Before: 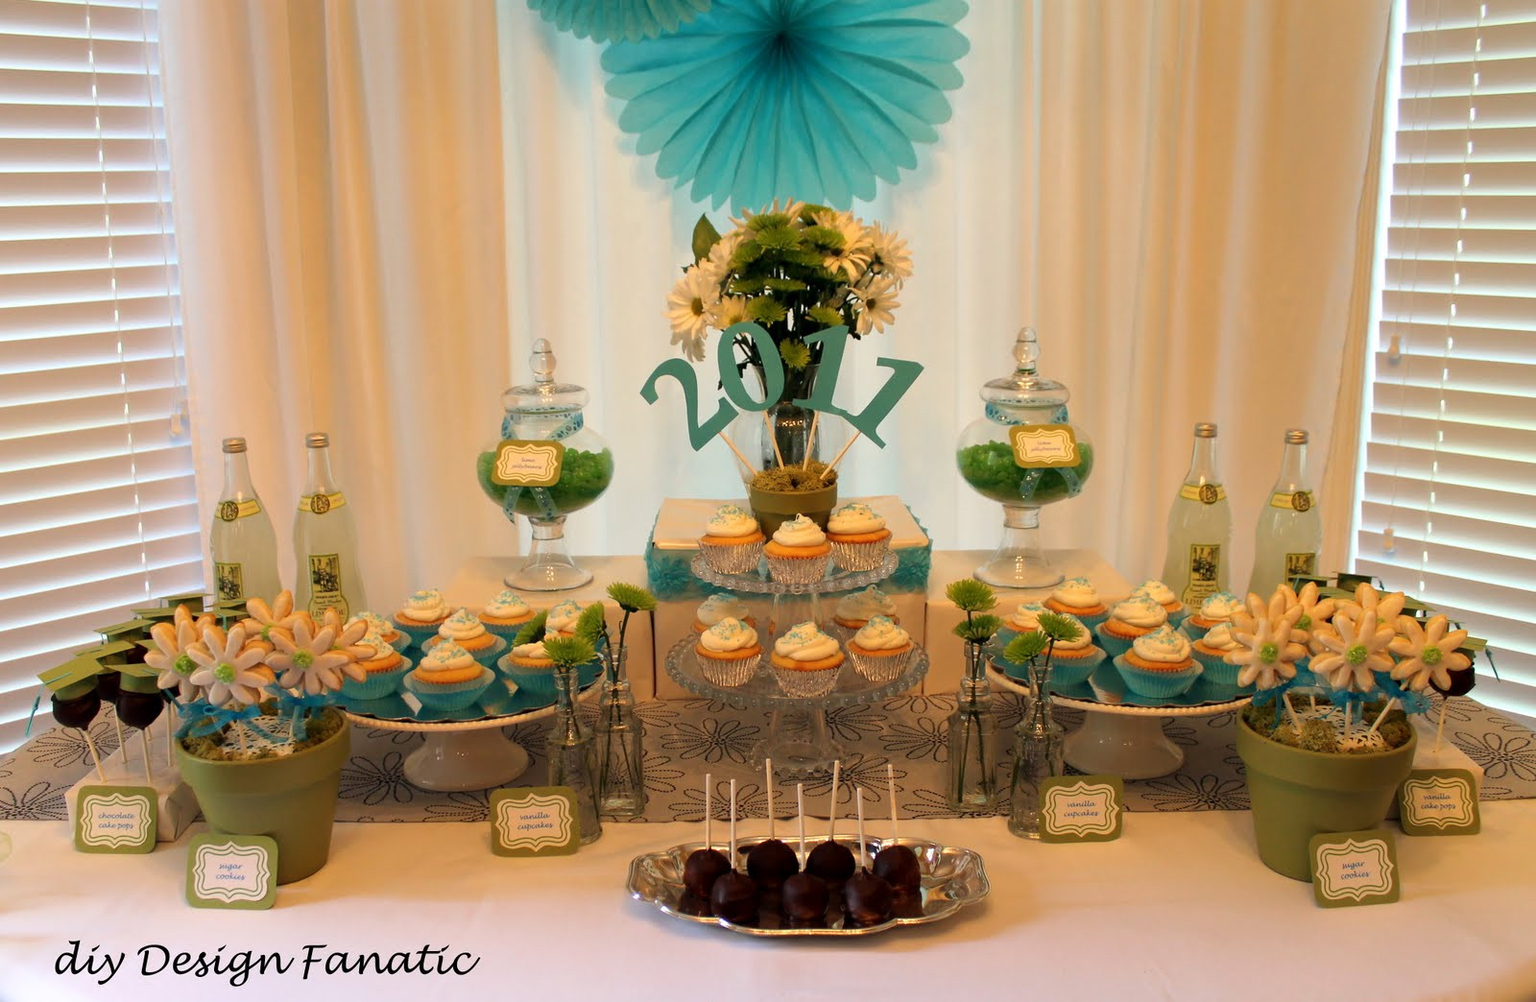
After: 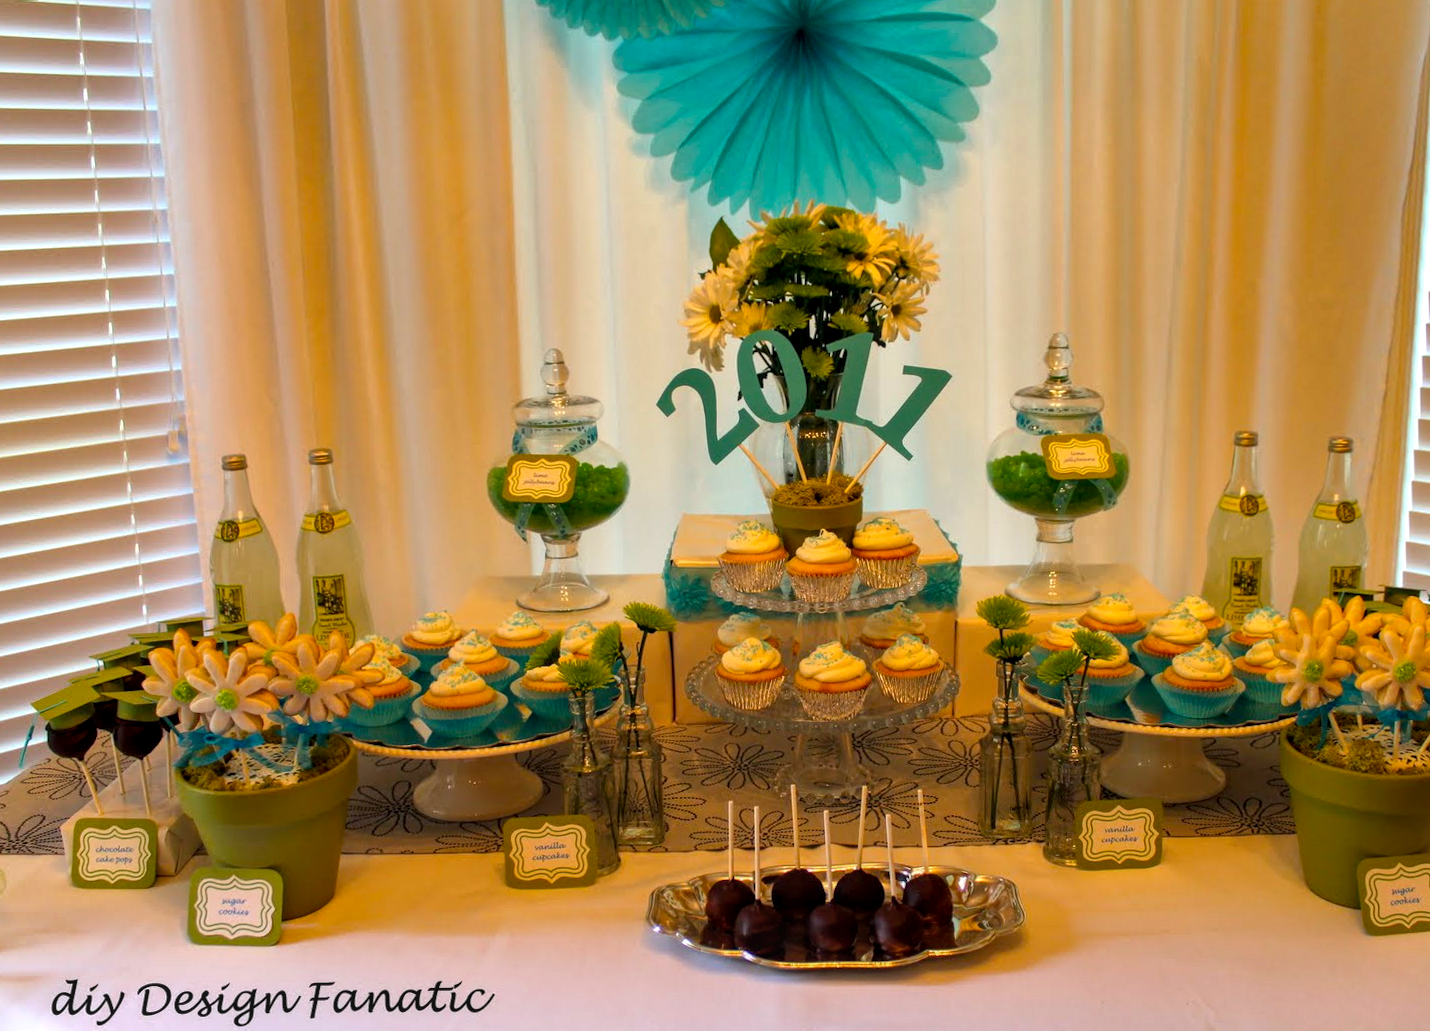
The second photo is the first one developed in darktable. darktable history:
color balance rgb: perceptual saturation grading › global saturation 25%, global vibrance 20%
local contrast: on, module defaults
rotate and perspective: rotation -0.45°, automatic cropping original format, crop left 0.008, crop right 0.992, crop top 0.012, crop bottom 0.988
crop: right 9.509%, bottom 0.031%
shadows and highlights: soften with gaussian
